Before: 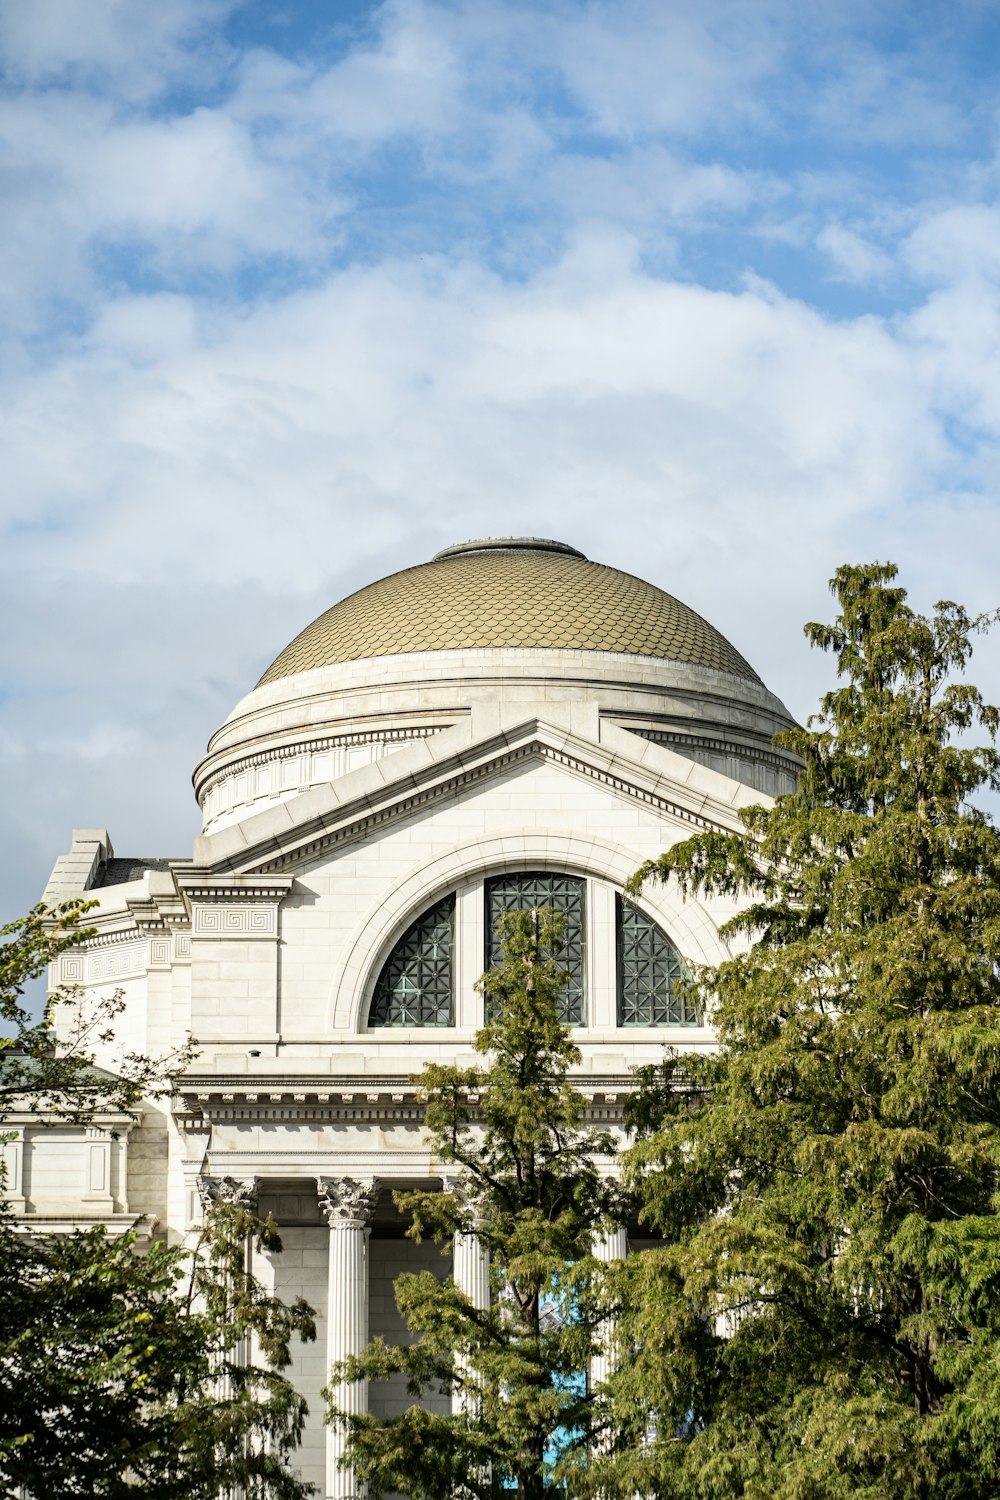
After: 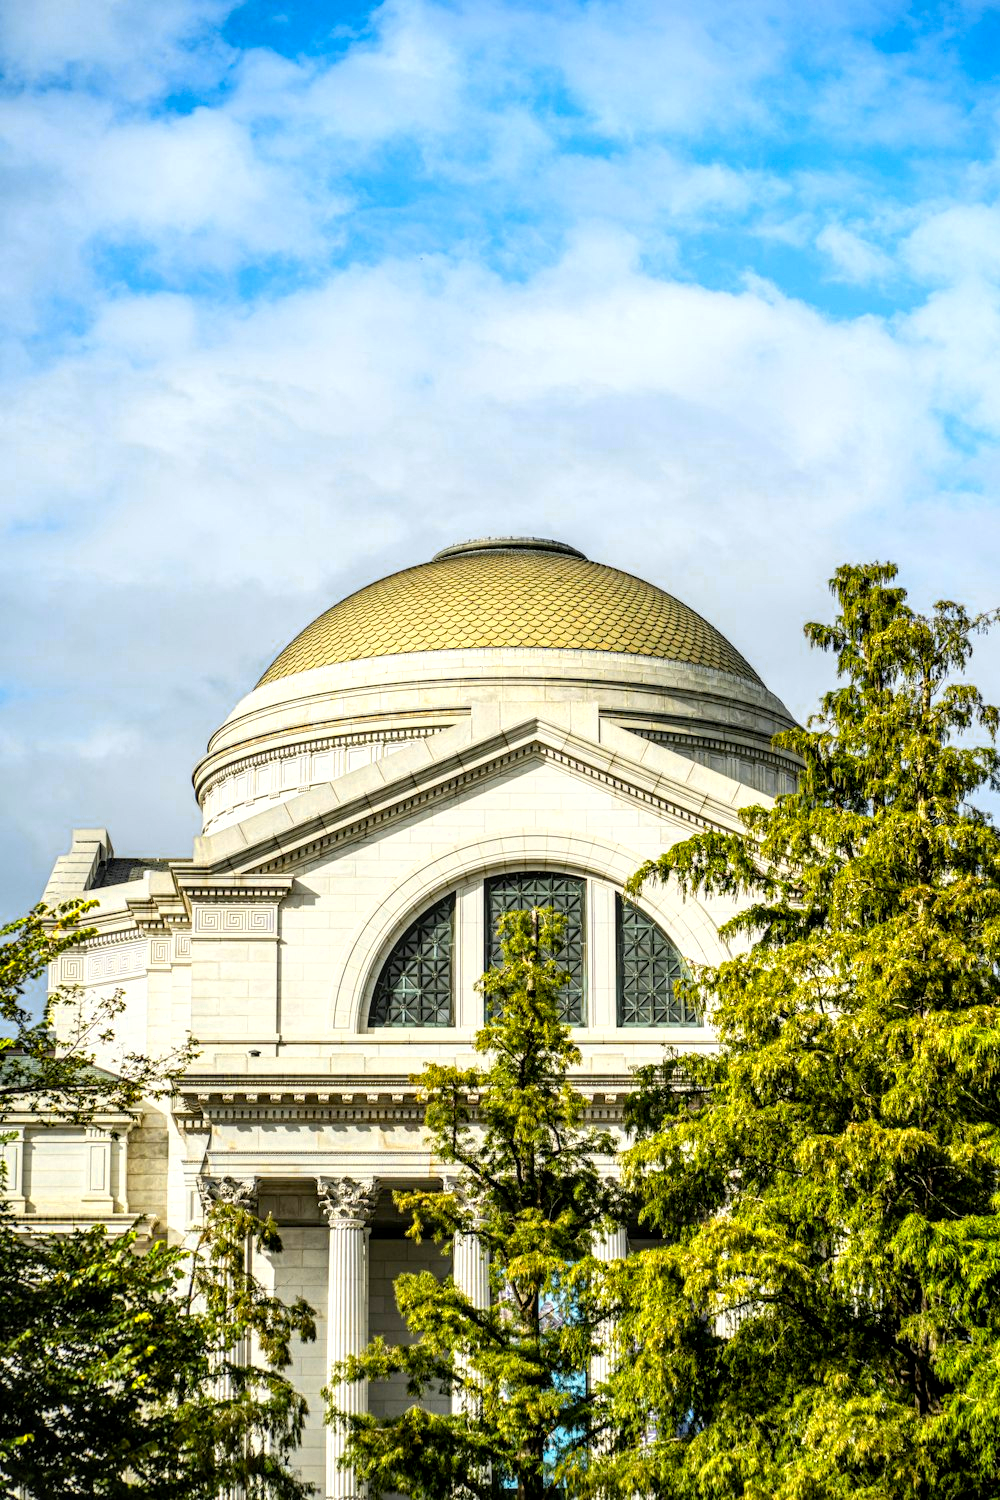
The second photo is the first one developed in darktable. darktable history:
local contrast: detail 130%
color balance rgb: linear chroma grading › global chroma 15%, perceptual saturation grading › global saturation 30%
color zones: curves: ch0 [(0, 0.485) (0.178, 0.476) (0.261, 0.623) (0.411, 0.403) (0.708, 0.603) (0.934, 0.412)]; ch1 [(0.003, 0.485) (0.149, 0.496) (0.229, 0.584) (0.326, 0.551) (0.484, 0.262) (0.757, 0.643)]
